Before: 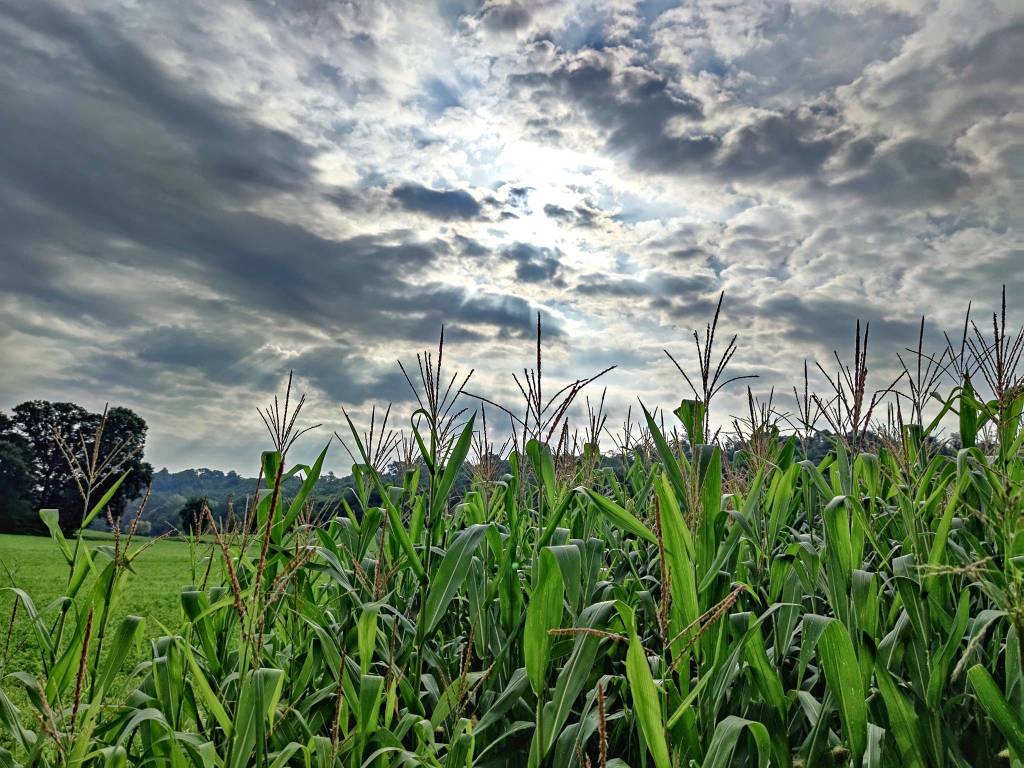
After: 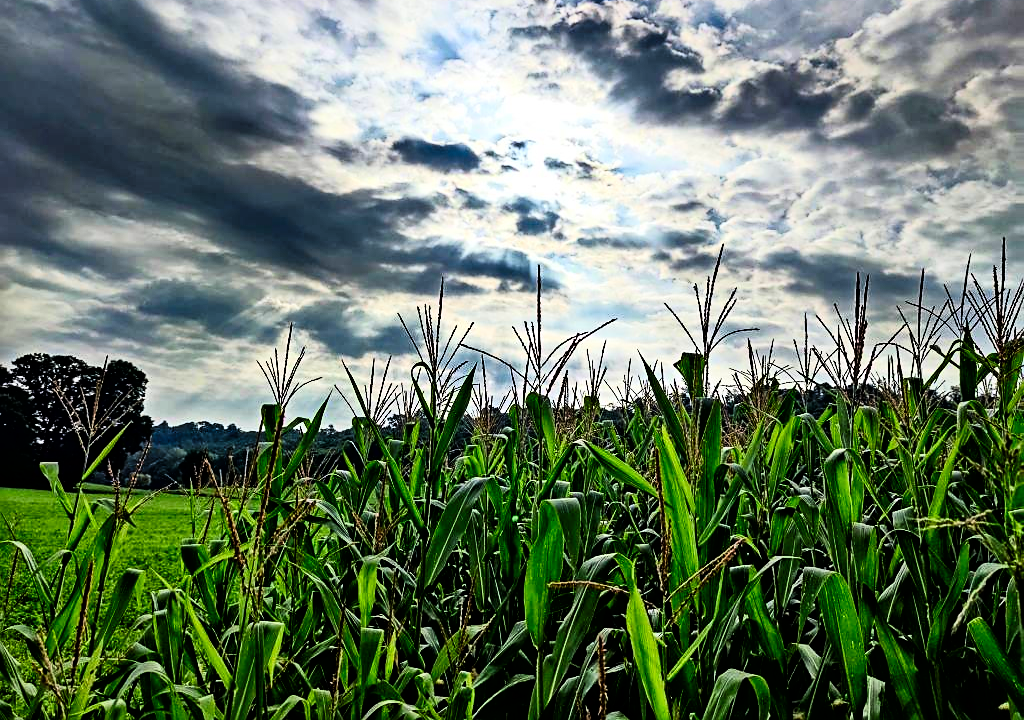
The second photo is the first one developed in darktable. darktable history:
crop and rotate: top 6.25%
tone curve: curves: ch0 [(0, 0) (0.082, 0.02) (0.129, 0.078) (0.275, 0.301) (0.67, 0.809) (1, 1)], color space Lab, linked channels, preserve colors none
contrast brightness saturation: contrast 0.22, brightness -0.19, saturation 0.24
sharpen: radius 1.458, amount 0.398, threshold 1.271
